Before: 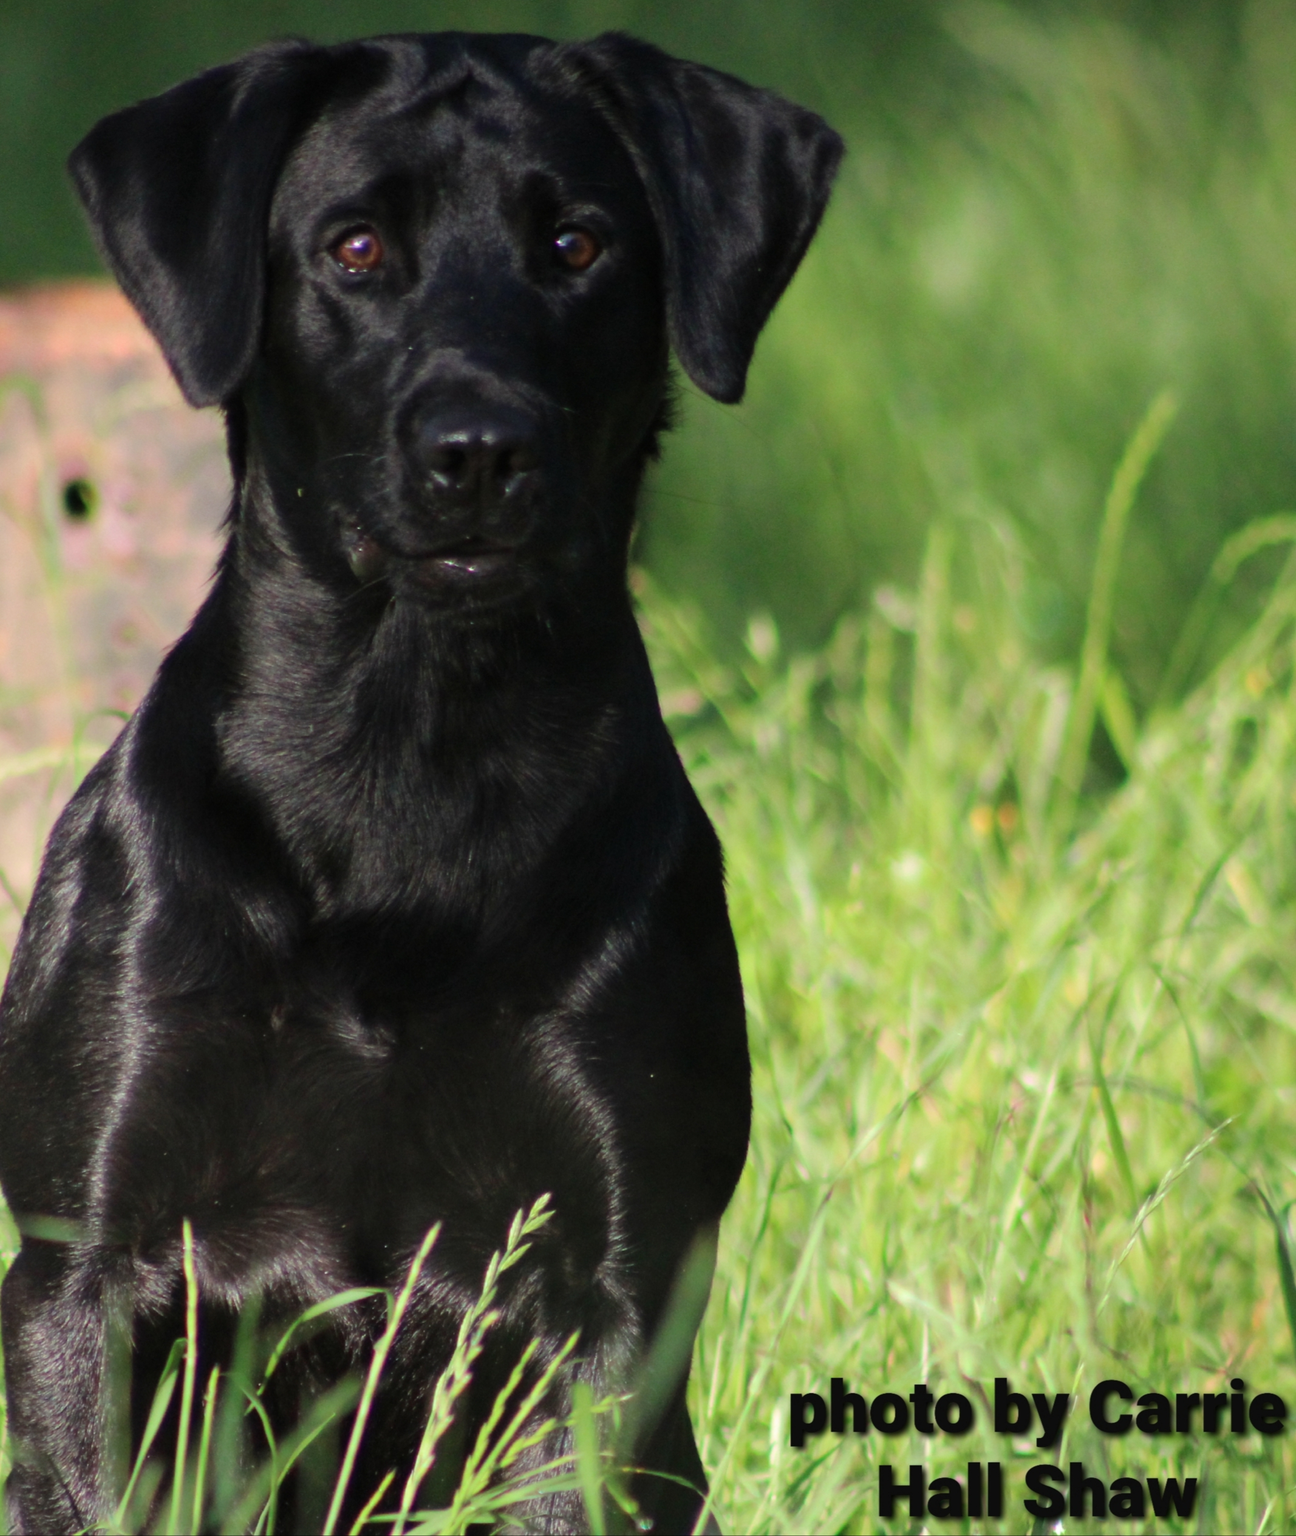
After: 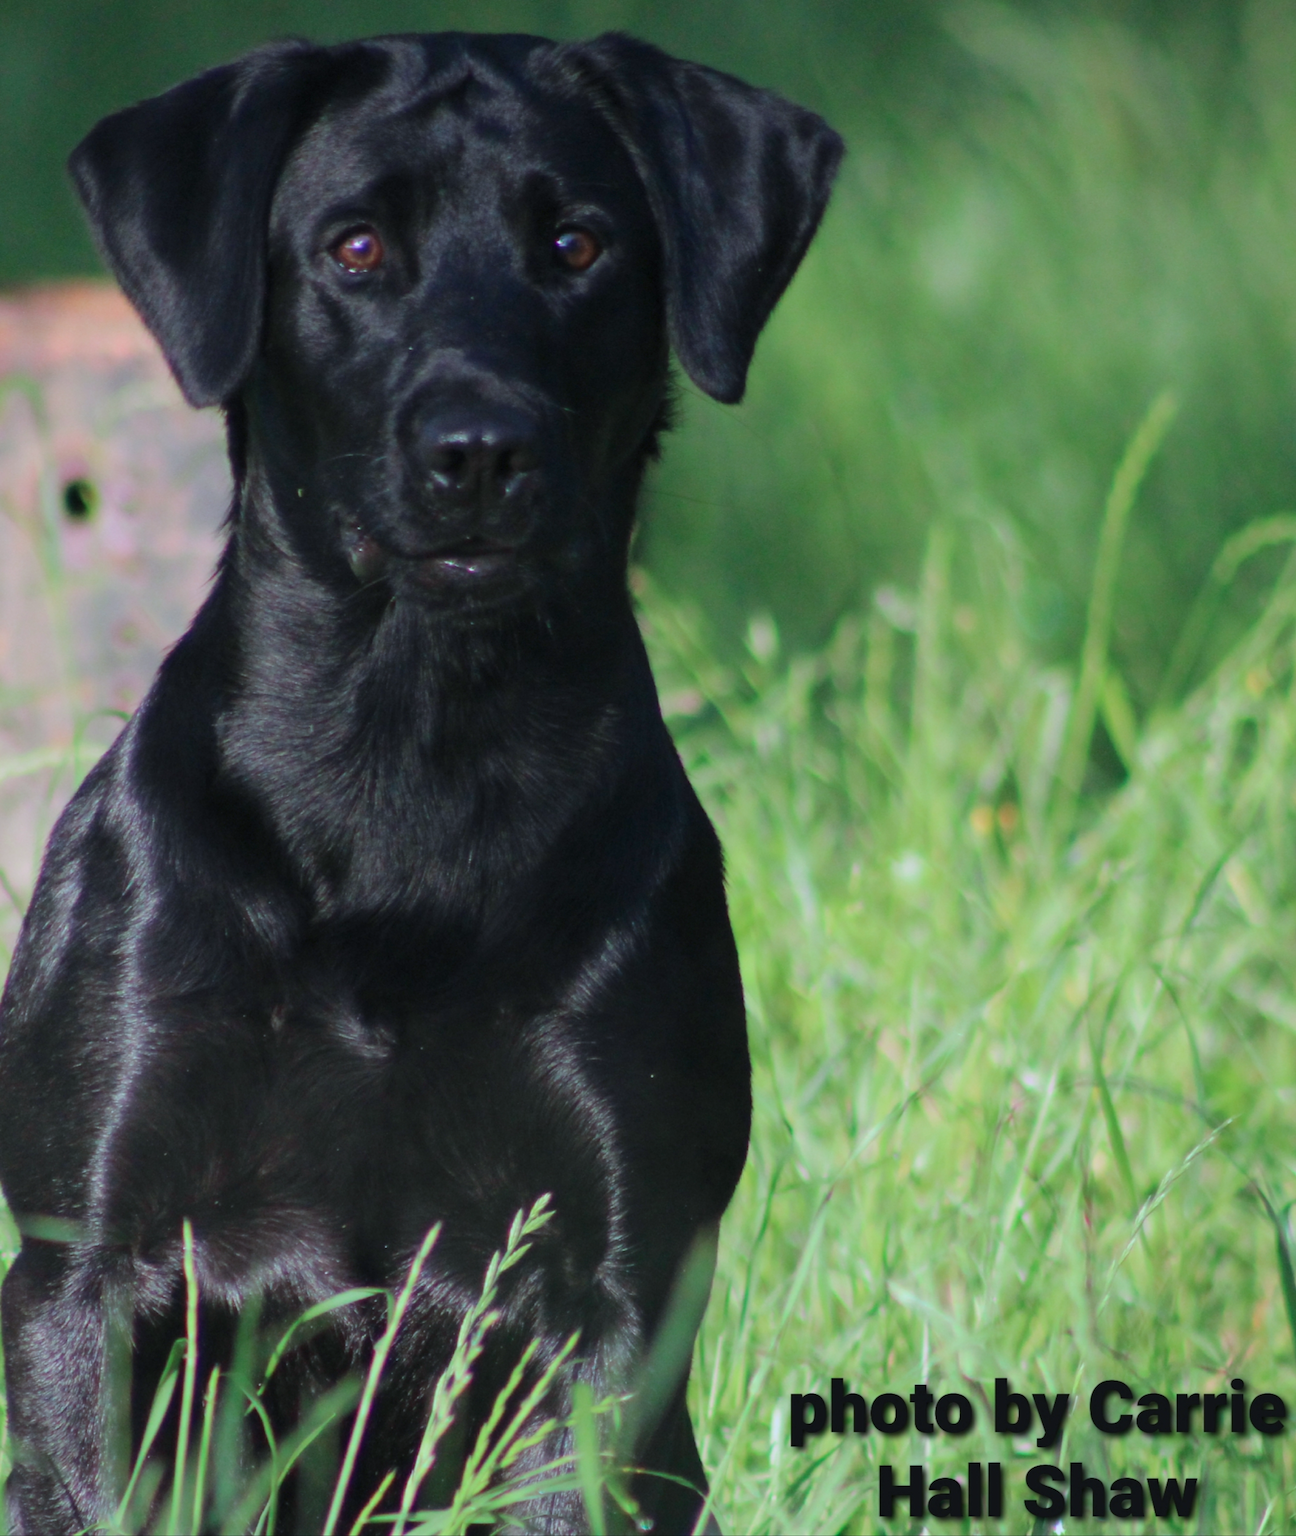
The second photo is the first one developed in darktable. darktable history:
color calibration: illuminant as shot in camera, x 0.378, y 0.381, temperature 4093.13 K, saturation algorithm version 1 (2020)
color balance rgb: perceptual saturation grading › global saturation -0.31%, global vibrance -8%, contrast -13%, saturation formula JzAzBz (2021)
